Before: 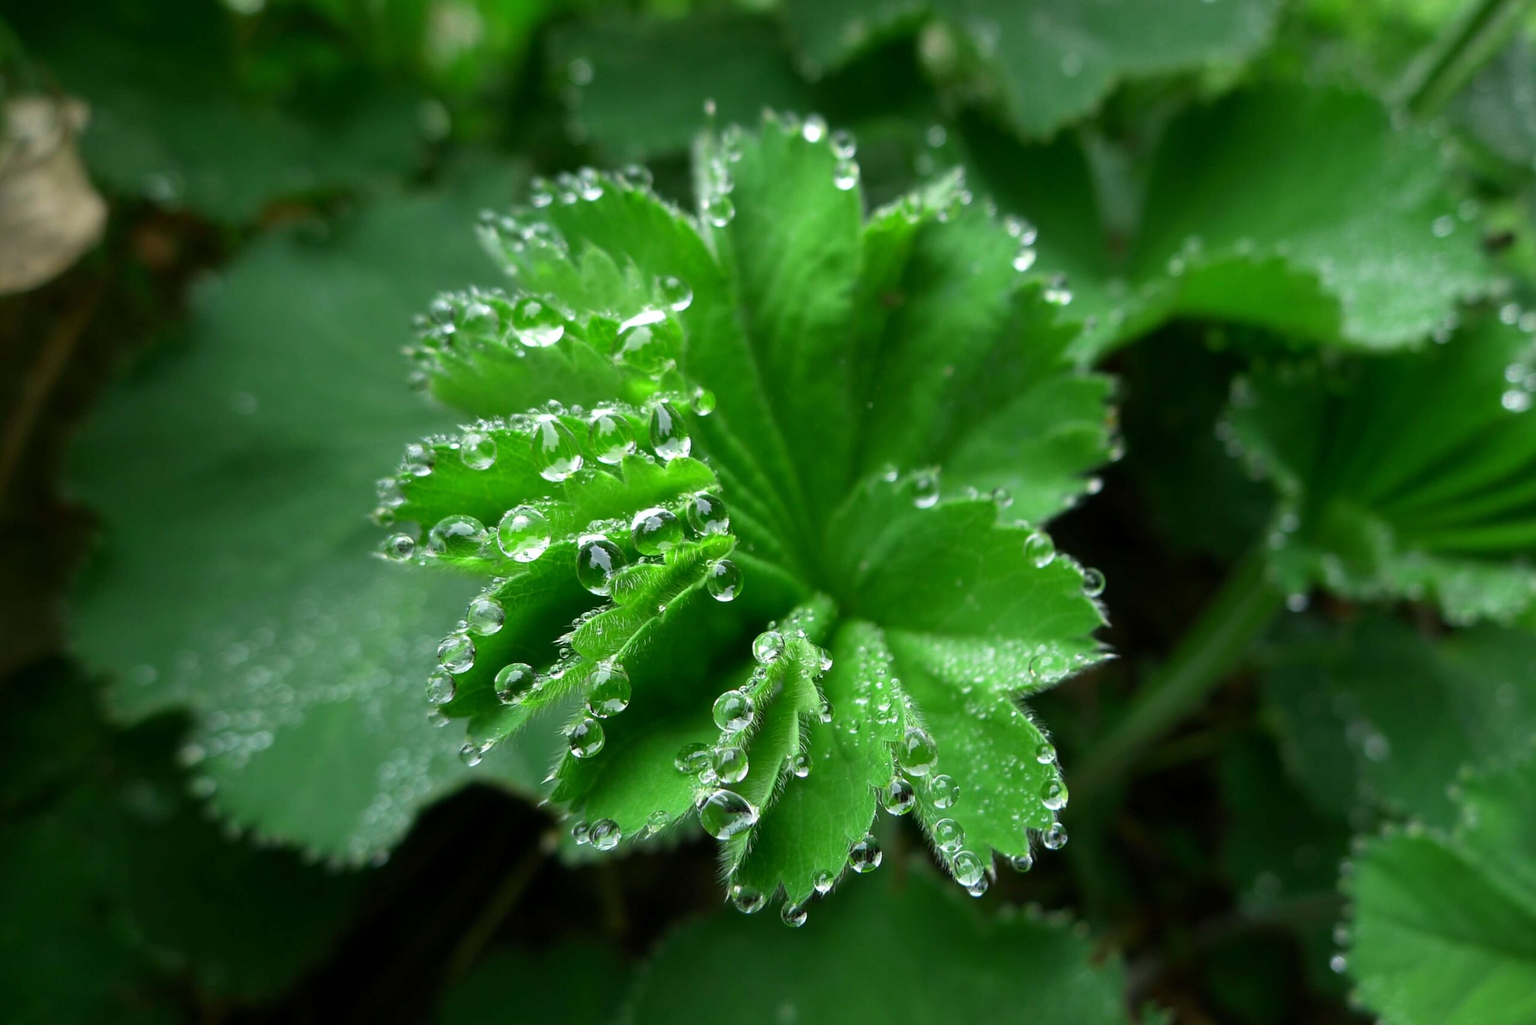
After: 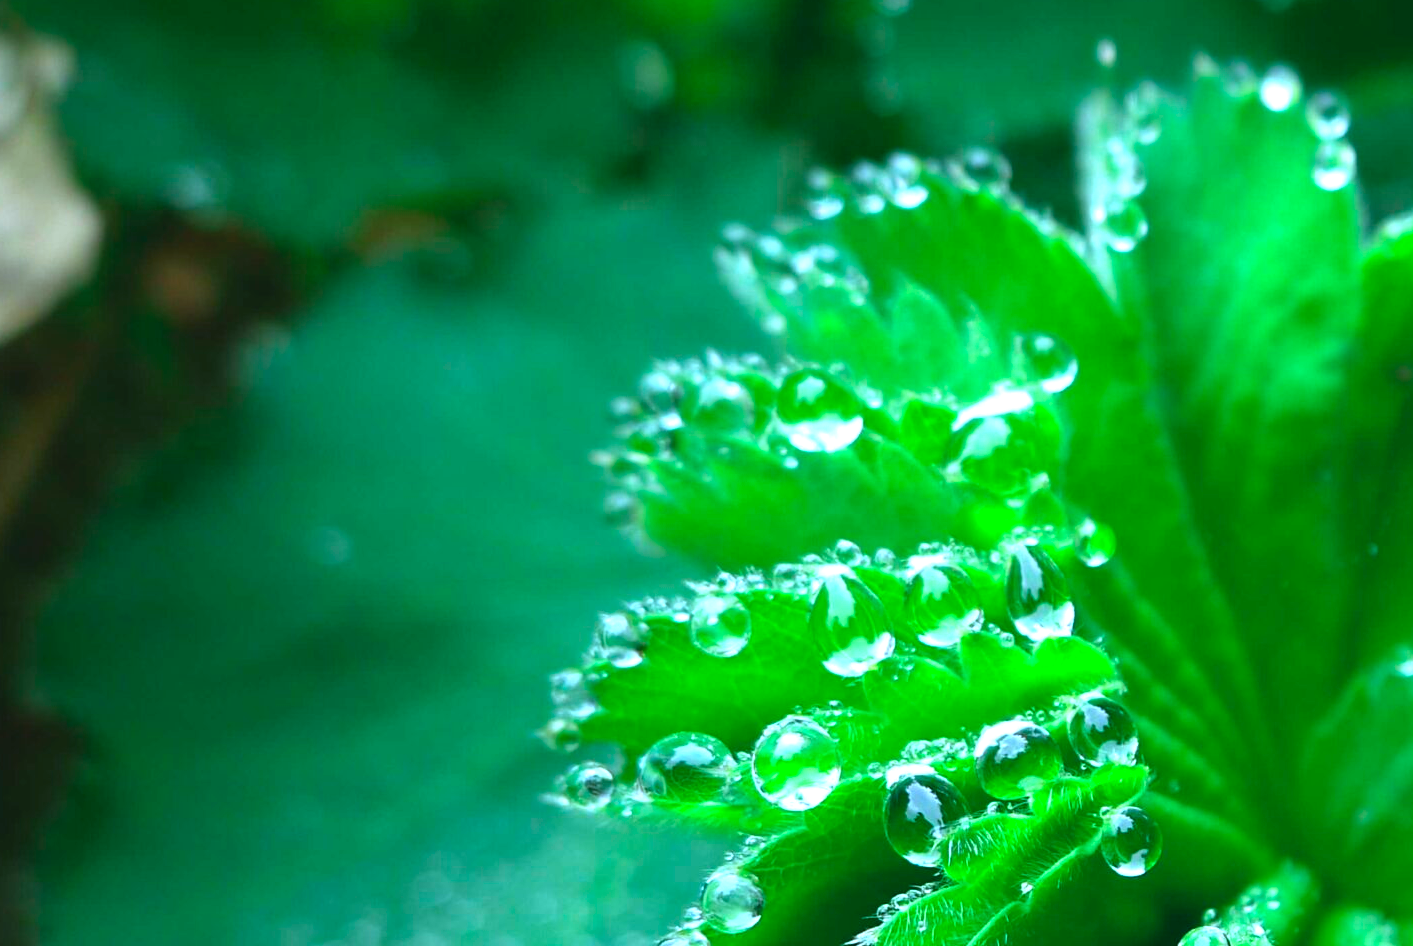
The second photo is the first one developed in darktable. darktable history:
color calibration: illuminant custom, x 0.39, y 0.387, temperature 3803.91 K
color balance rgb: linear chroma grading › global chroma 9.233%, perceptual saturation grading › global saturation 9.708%, global vibrance 9.262%
exposure: black level correction -0.002, exposure 0.713 EV, compensate highlight preservation false
crop and rotate: left 3.027%, top 7.485%, right 41.761%, bottom 37.112%
